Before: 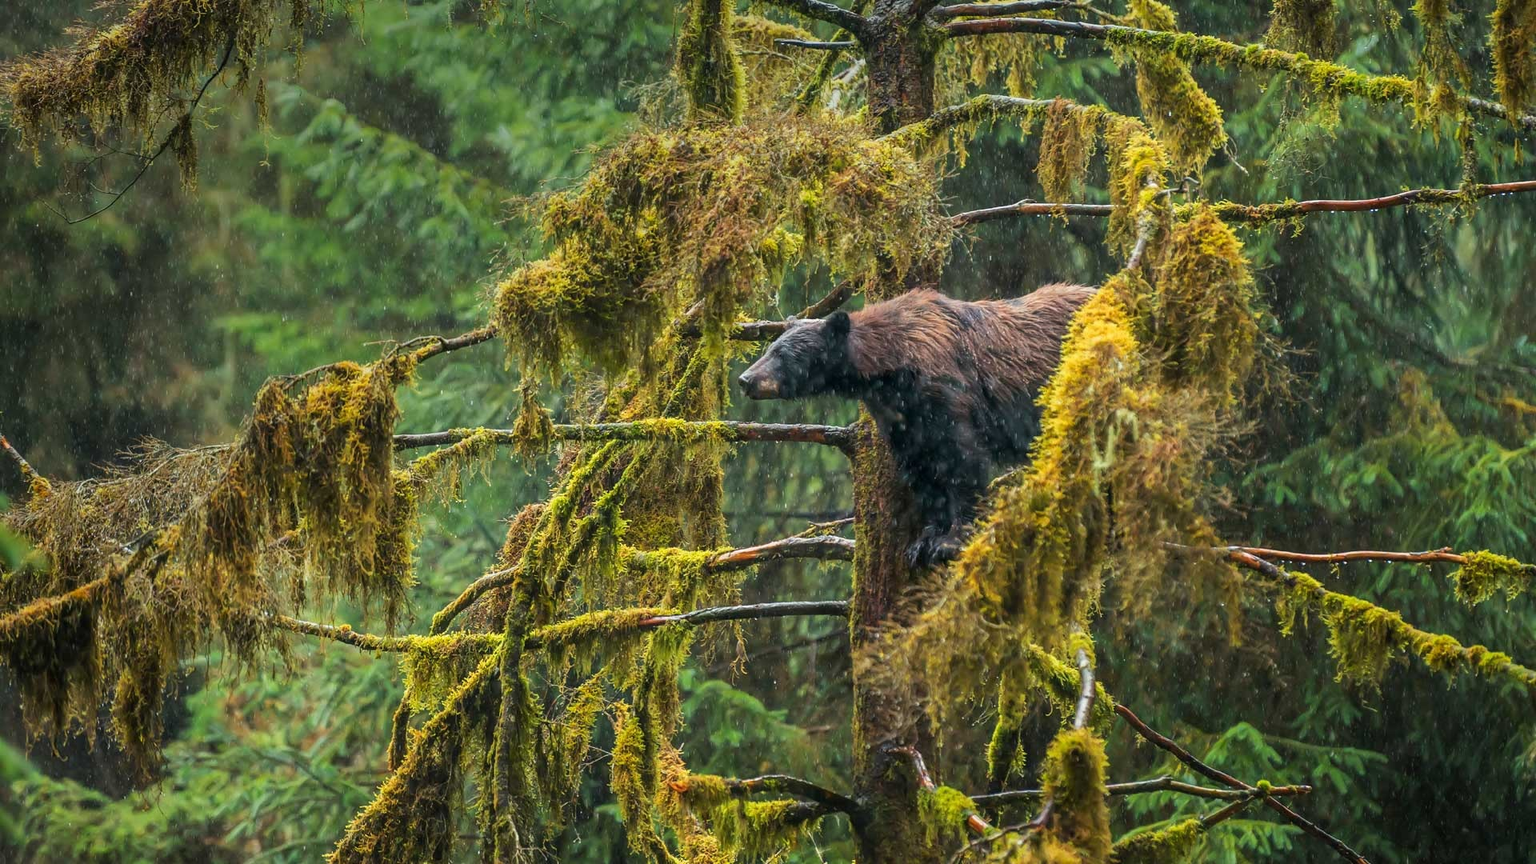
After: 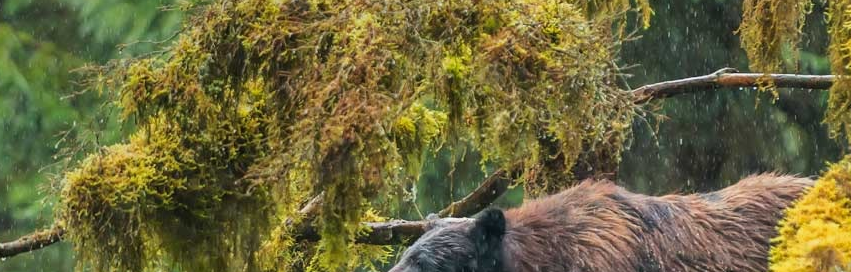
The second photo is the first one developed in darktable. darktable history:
crop: left 29.039%, top 16.843%, right 26.632%, bottom 57.904%
shadows and highlights: soften with gaussian
levels: black 0.058%, levels [0, 0.492, 0.984]
exposure: exposure -0.154 EV, compensate exposure bias true, compensate highlight preservation false
